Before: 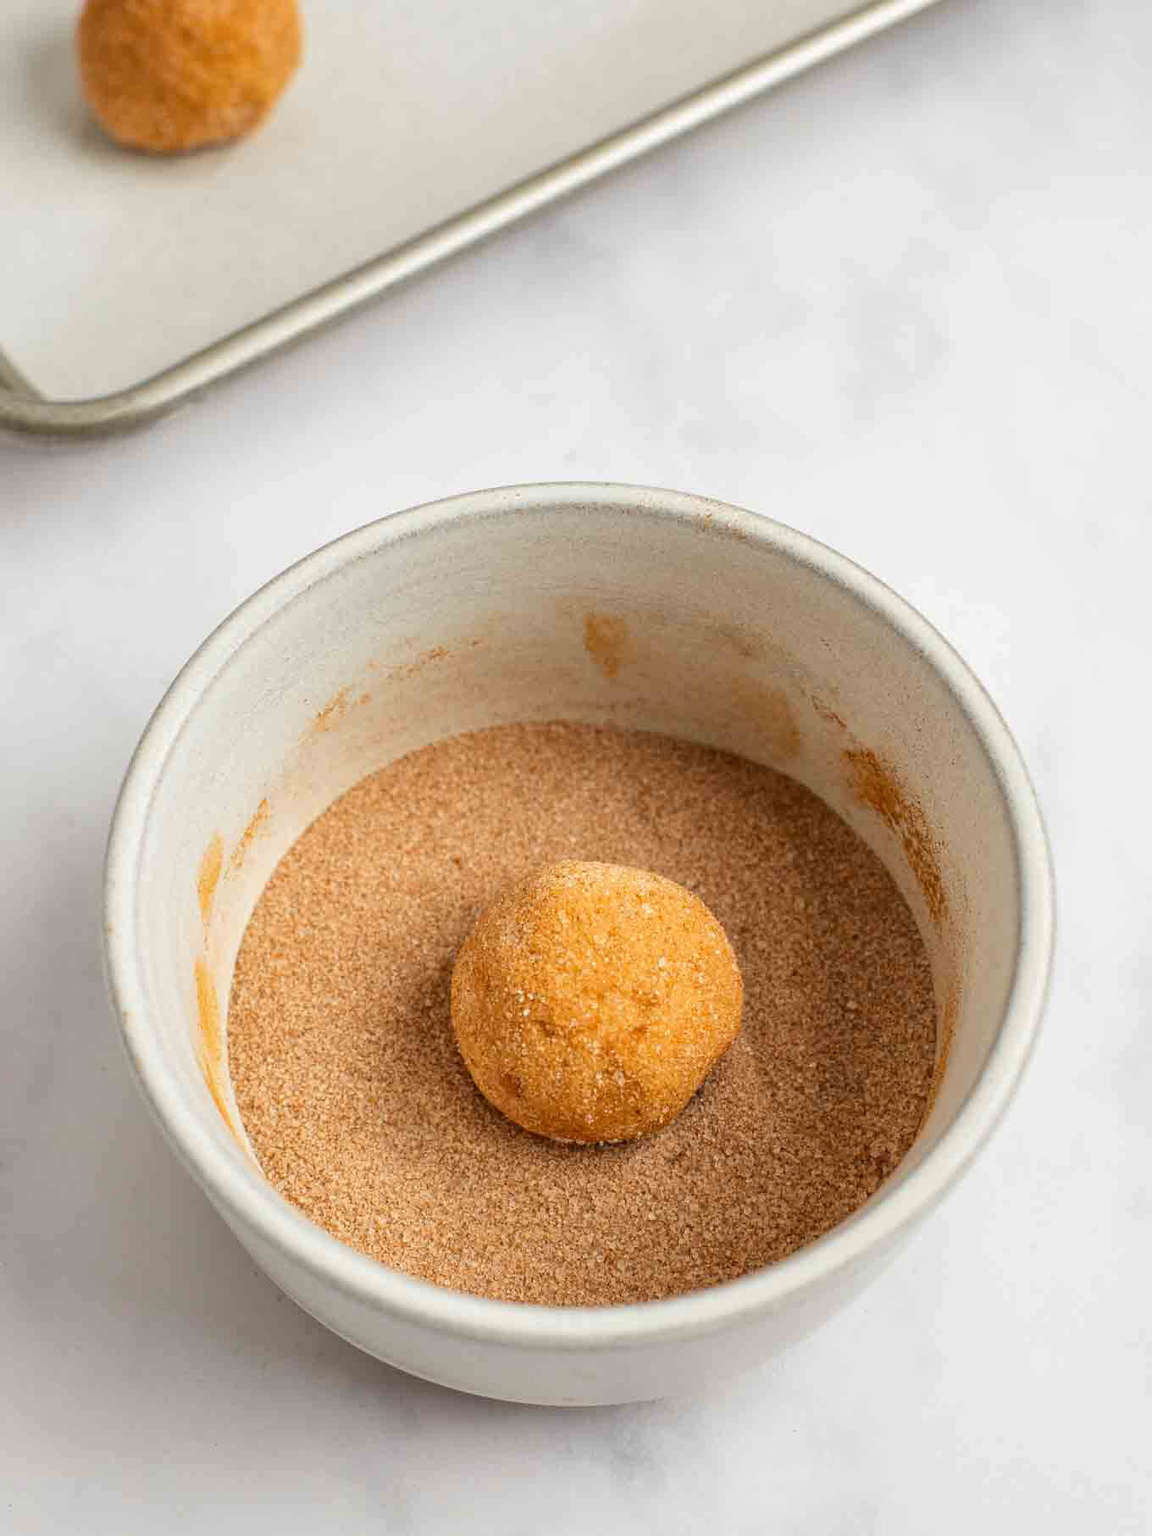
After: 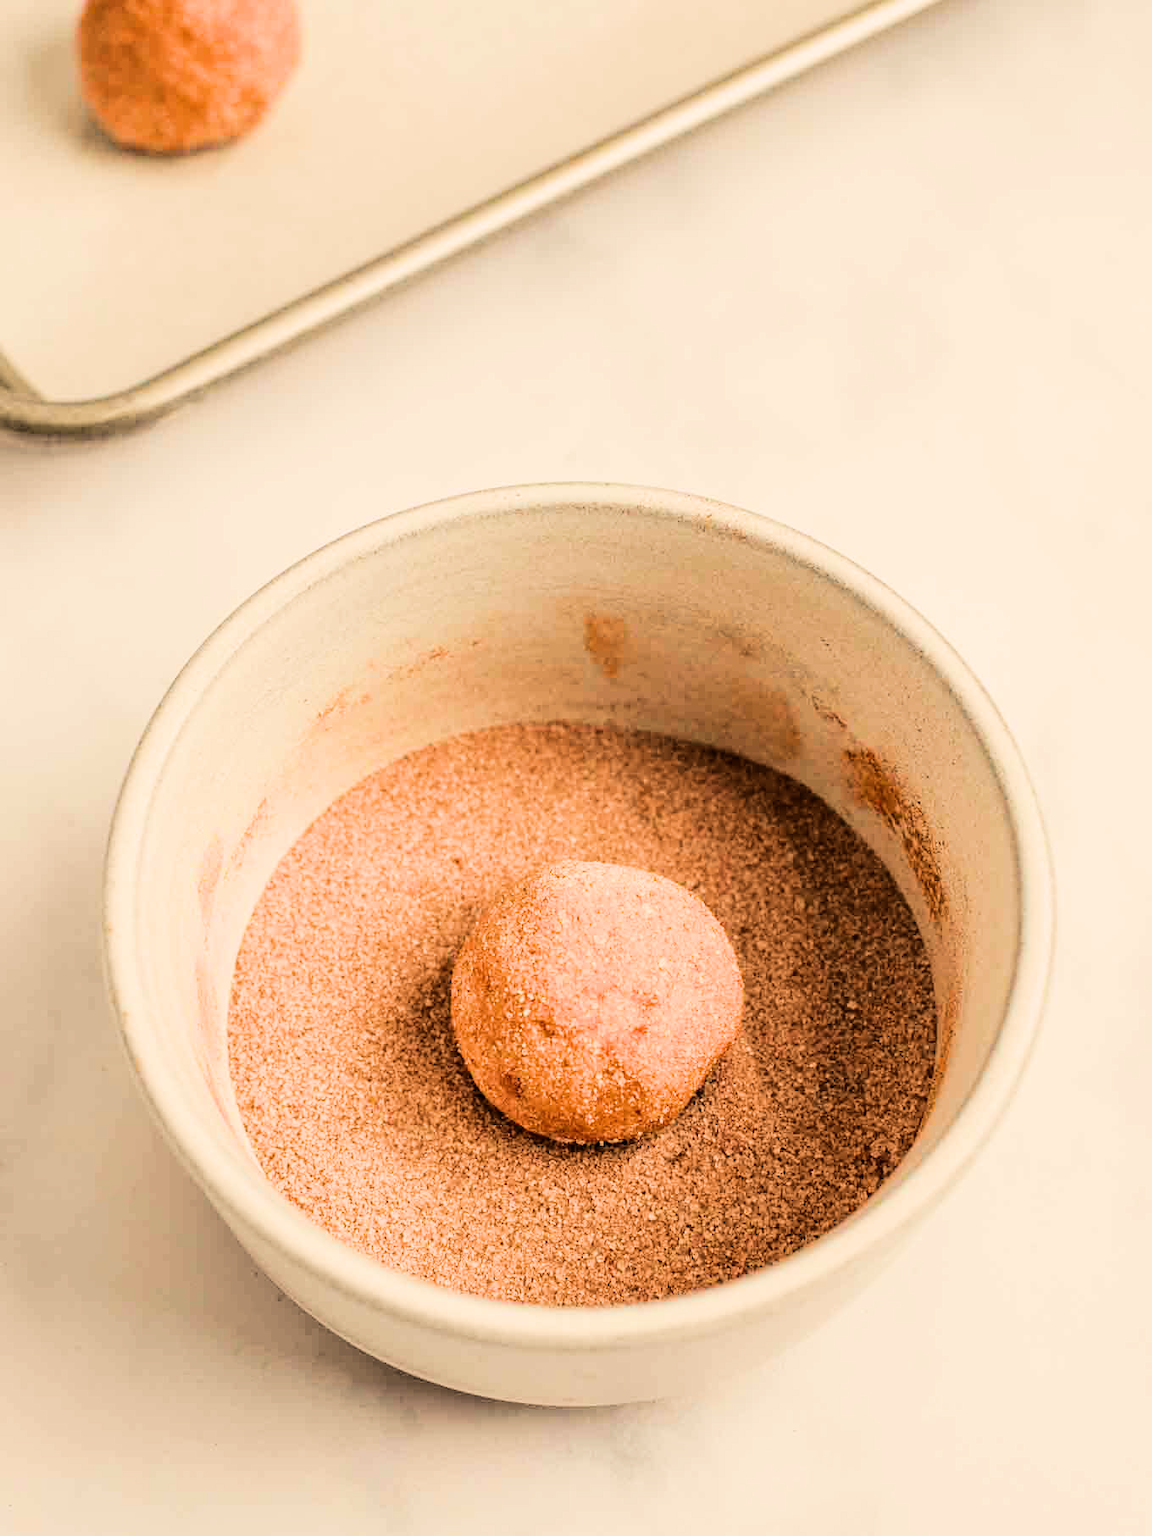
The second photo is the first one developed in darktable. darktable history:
white balance: red 1.138, green 0.996, blue 0.812
filmic rgb: black relative exposure -5 EV, hardness 2.88, contrast 1.3, highlights saturation mix -30%
tone equalizer: -8 EV -0.75 EV, -7 EV -0.7 EV, -6 EV -0.6 EV, -5 EV -0.4 EV, -3 EV 0.4 EV, -2 EV 0.6 EV, -1 EV 0.7 EV, +0 EV 0.75 EV, edges refinement/feathering 500, mask exposure compensation -1.57 EV, preserve details no
